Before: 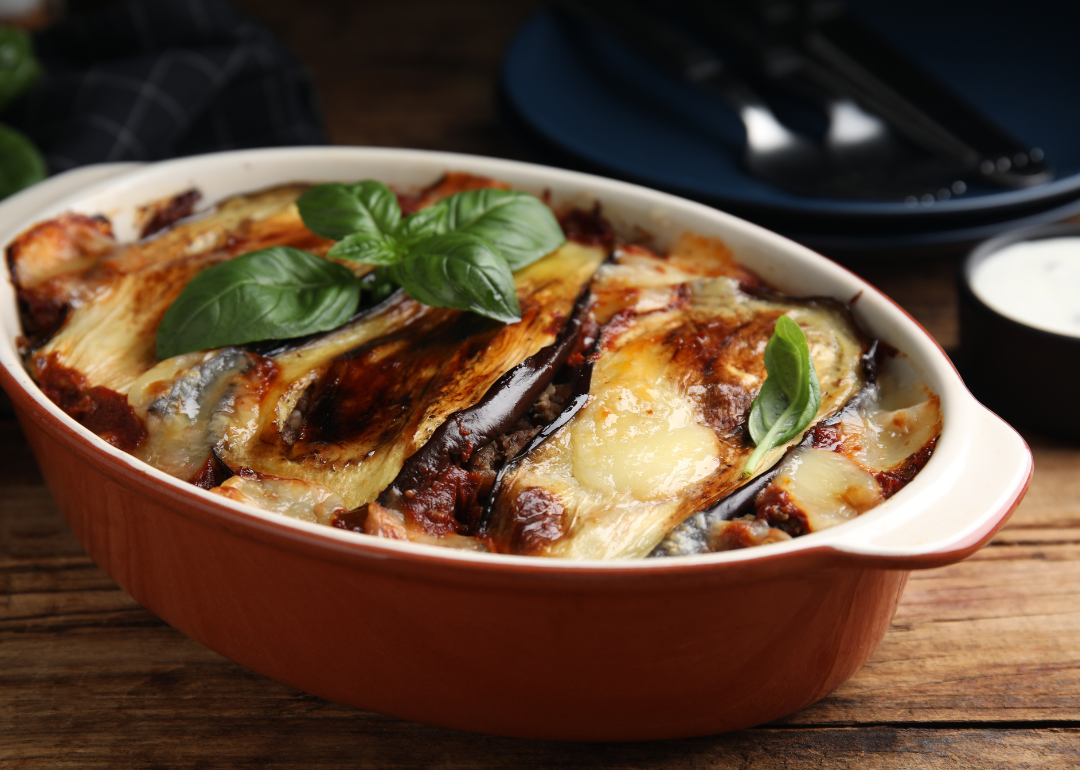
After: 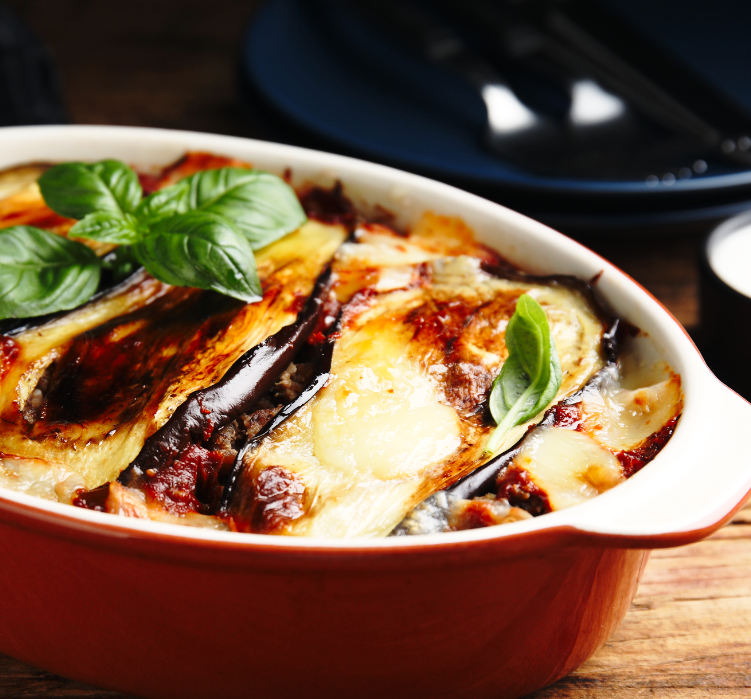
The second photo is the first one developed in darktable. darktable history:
crop and rotate: left 24.034%, top 2.838%, right 6.406%, bottom 6.299%
base curve: curves: ch0 [(0, 0) (0.028, 0.03) (0.121, 0.232) (0.46, 0.748) (0.859, 0.968) (1, 1)], preserve colors none
